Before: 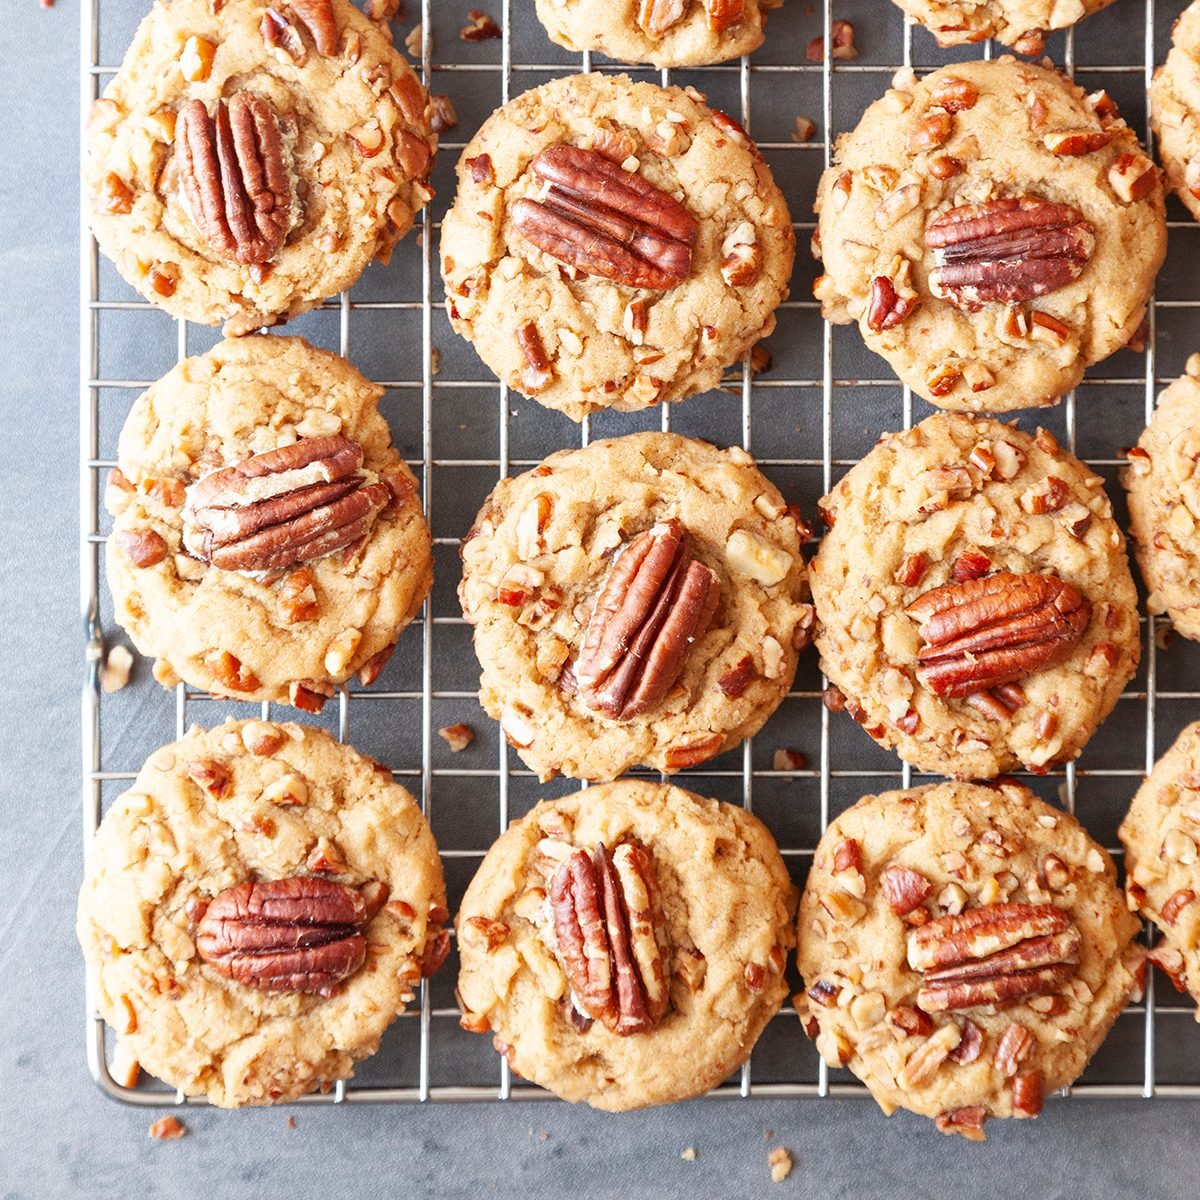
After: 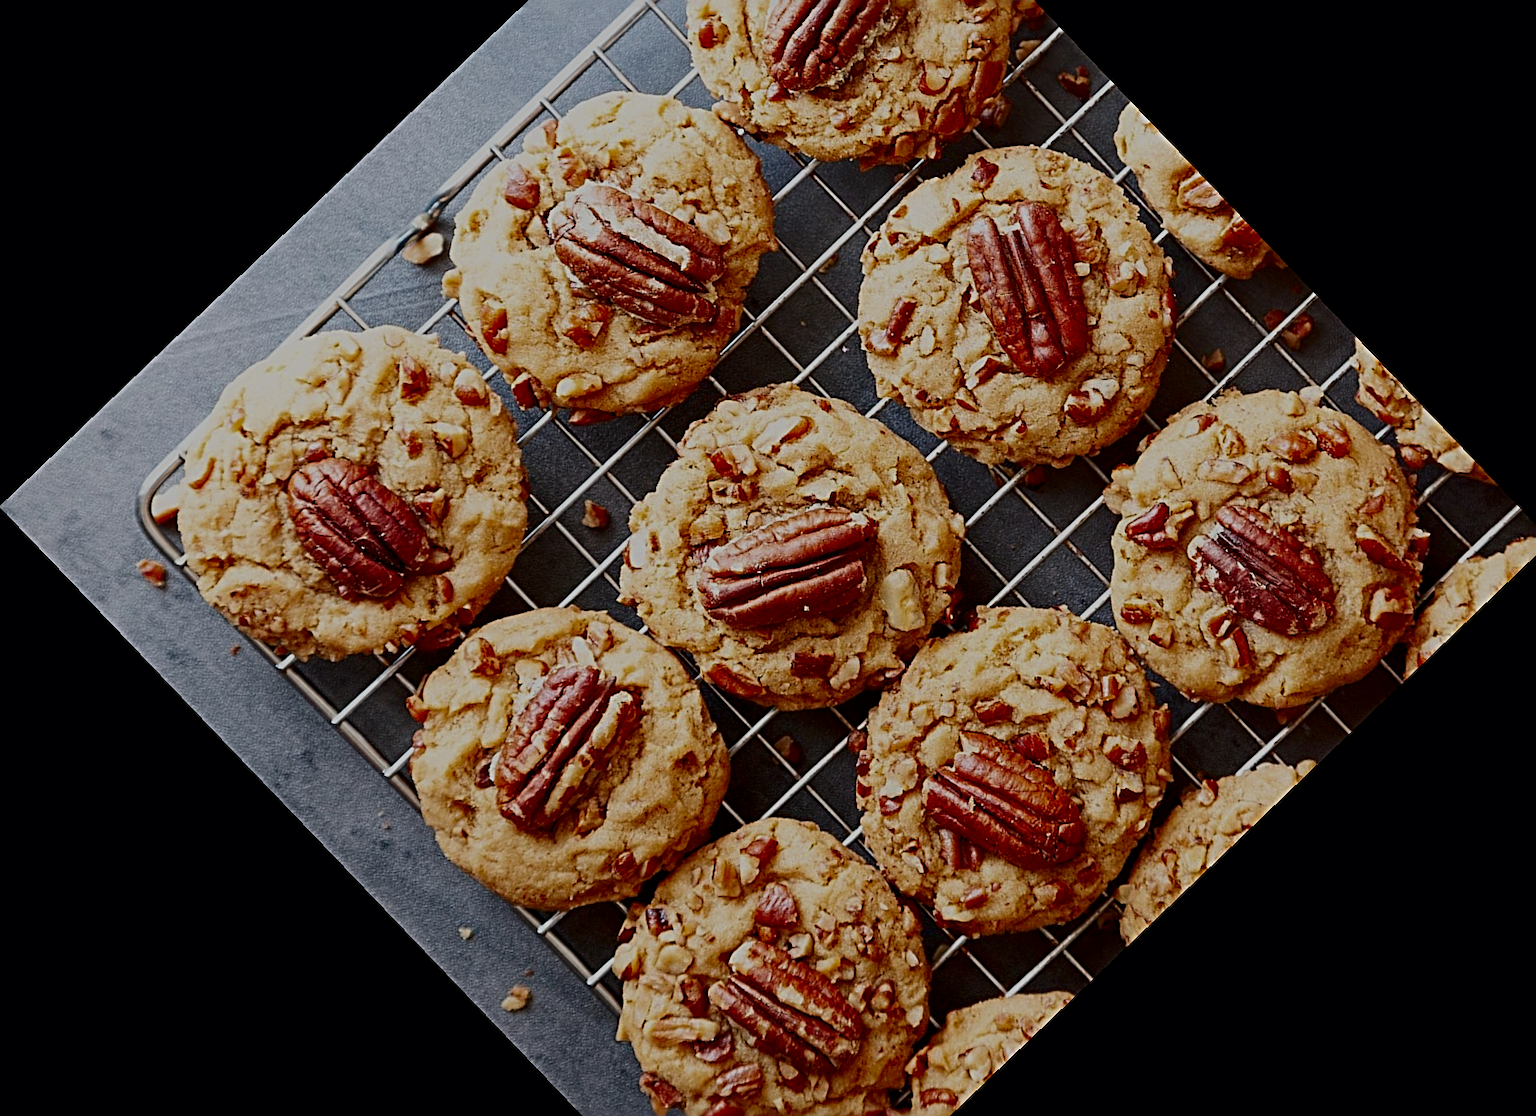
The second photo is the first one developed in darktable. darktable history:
filmic rgb: black relative exposure -7.65 EV, white relative exposure 4.56 EV, hardness 3.61, color science v6 (2022)
crop and rotate: angle -46.26°, top 16.234%, right 0.912%, bottom 11.704%
sharpen: radius 3.025, amount 0.757
contrast brightness saturation: brightness -0.52
